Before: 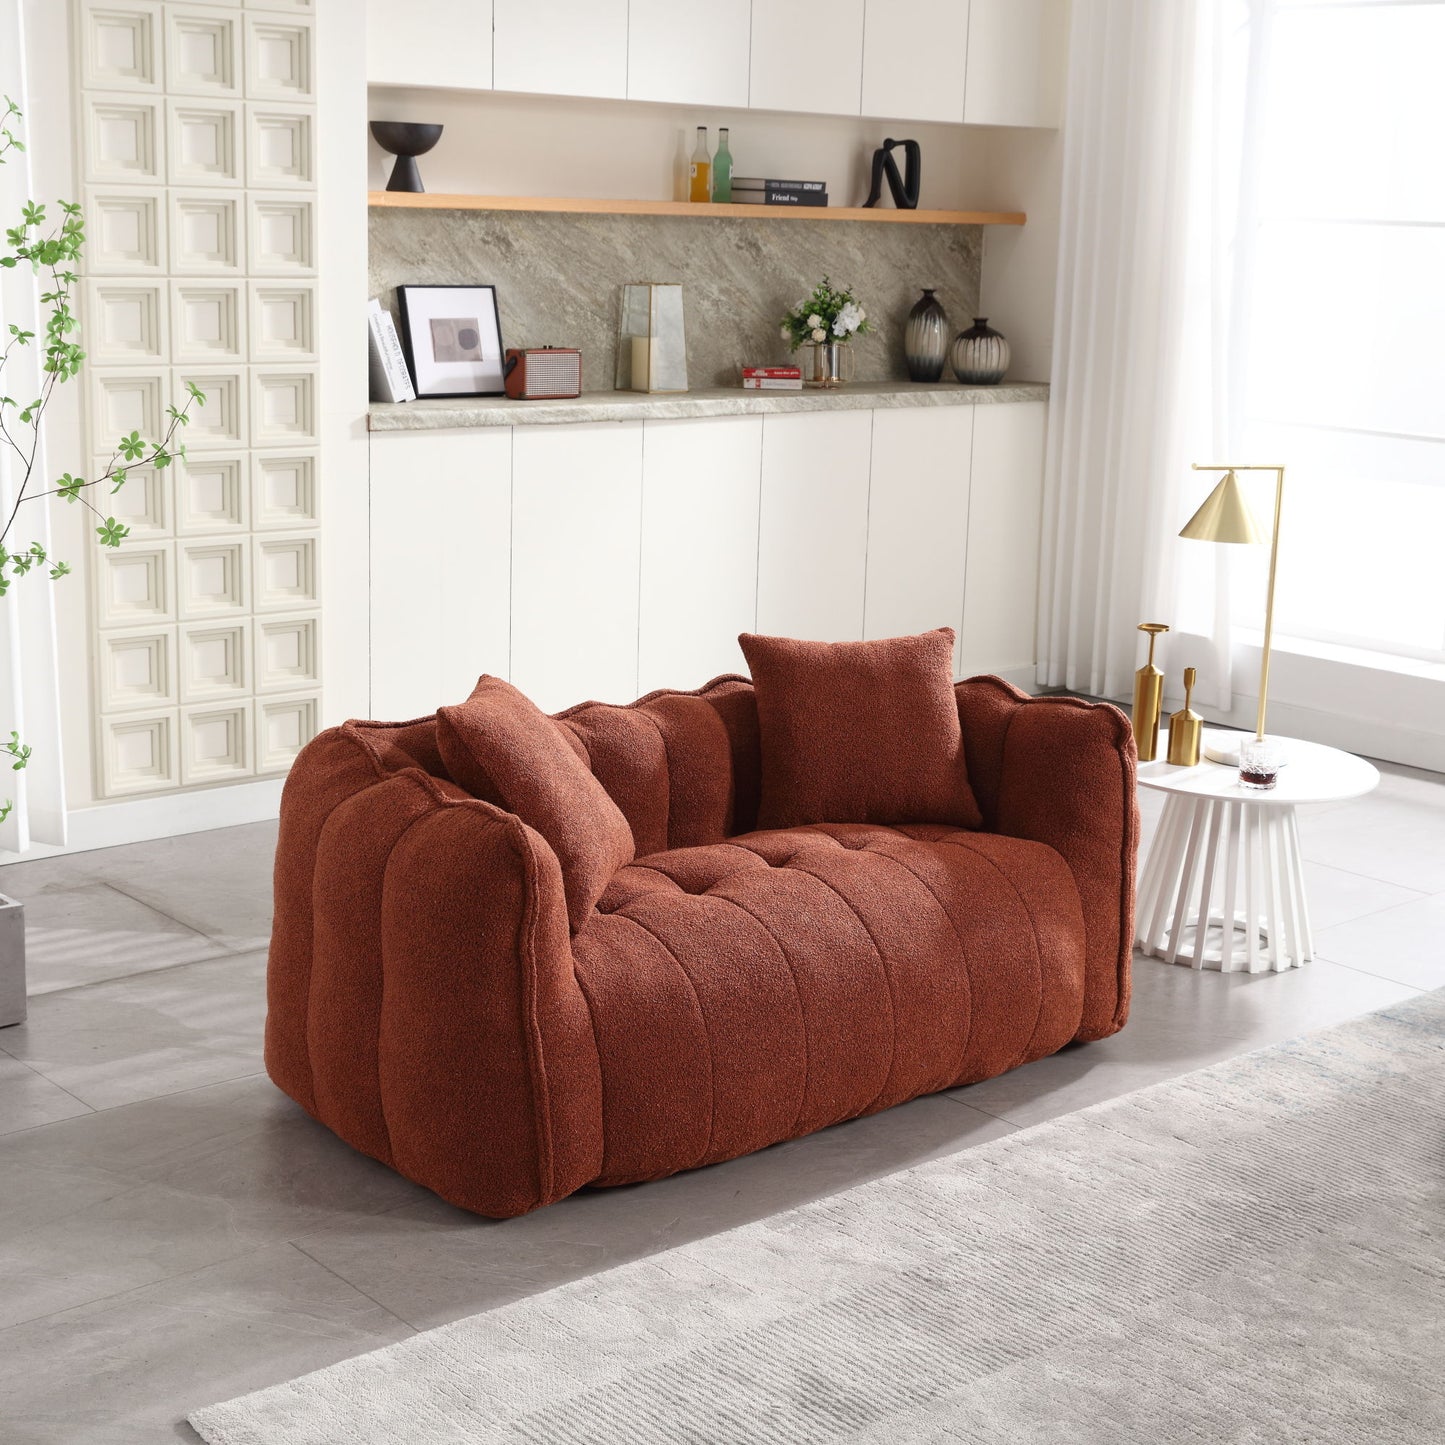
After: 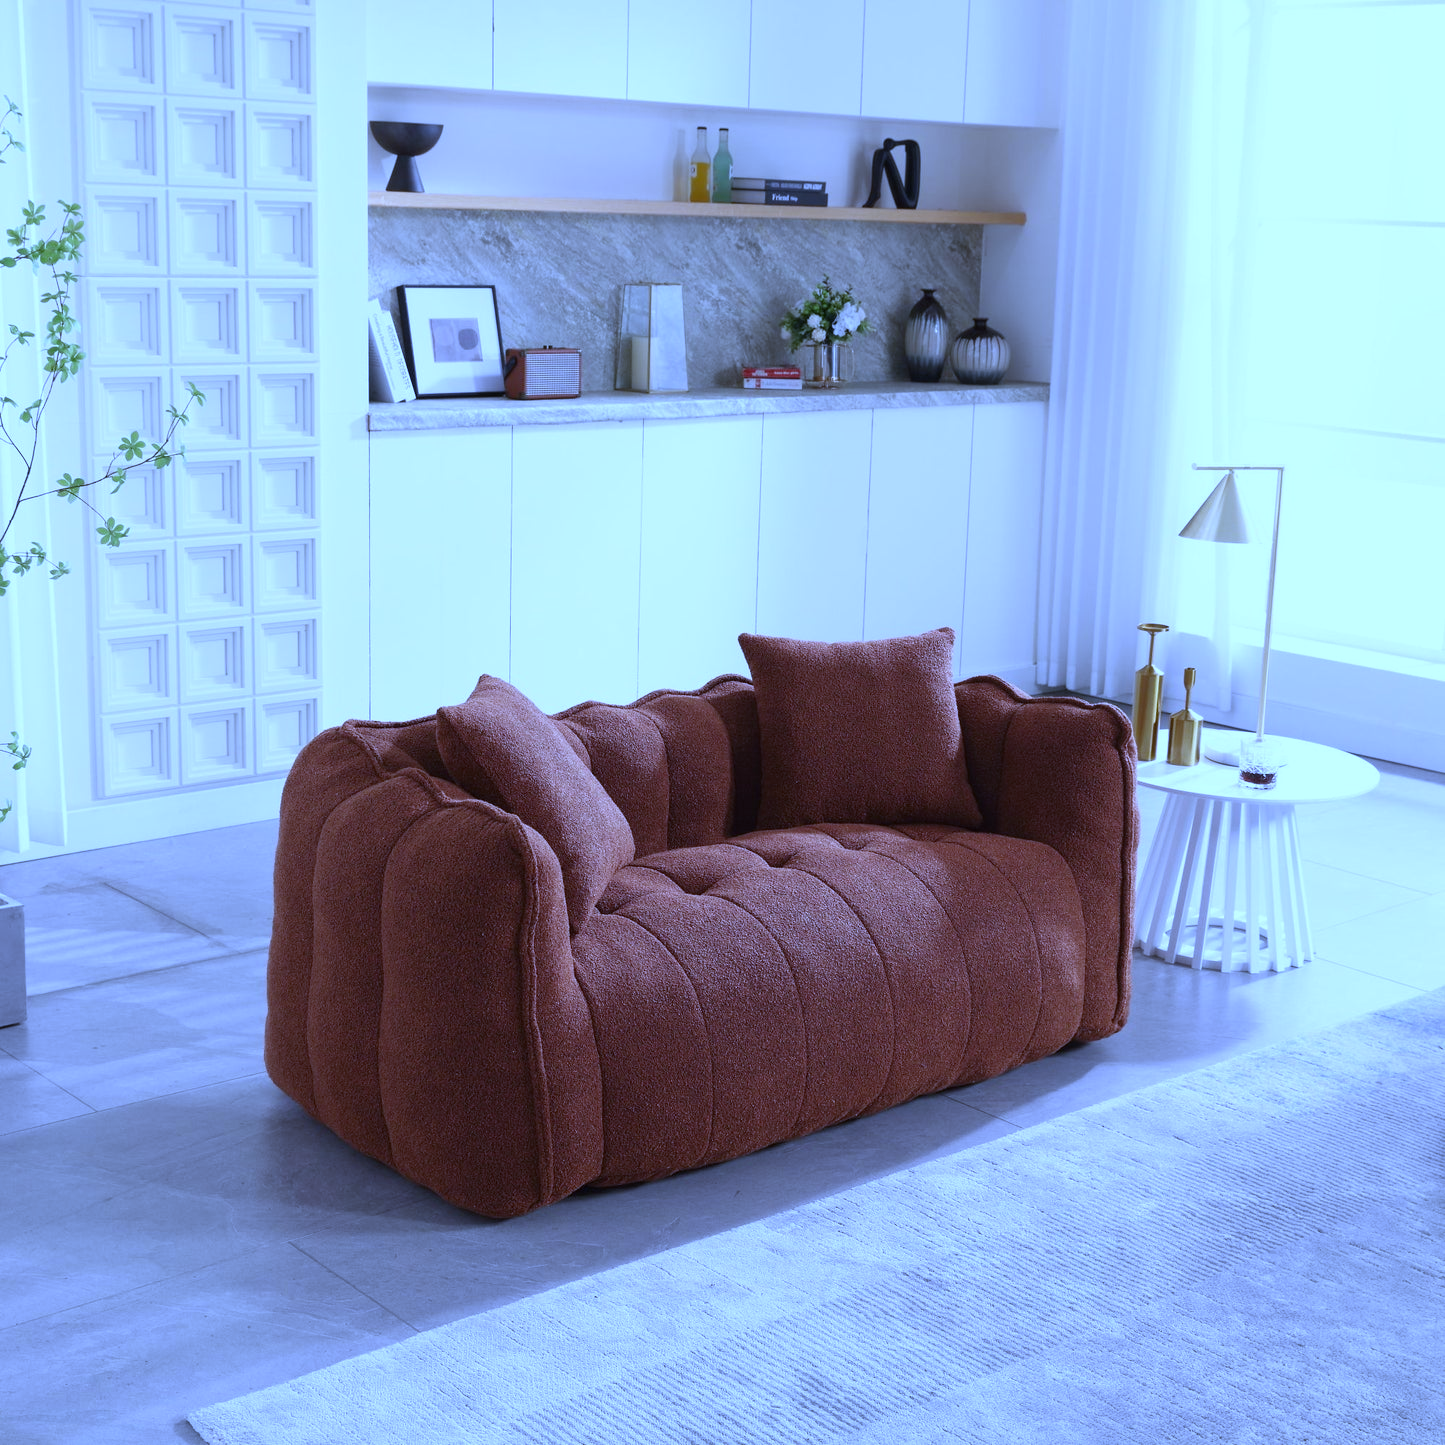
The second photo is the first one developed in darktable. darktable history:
color balance: input saturation 99%
white balance: red 0.766, blue 1.537
